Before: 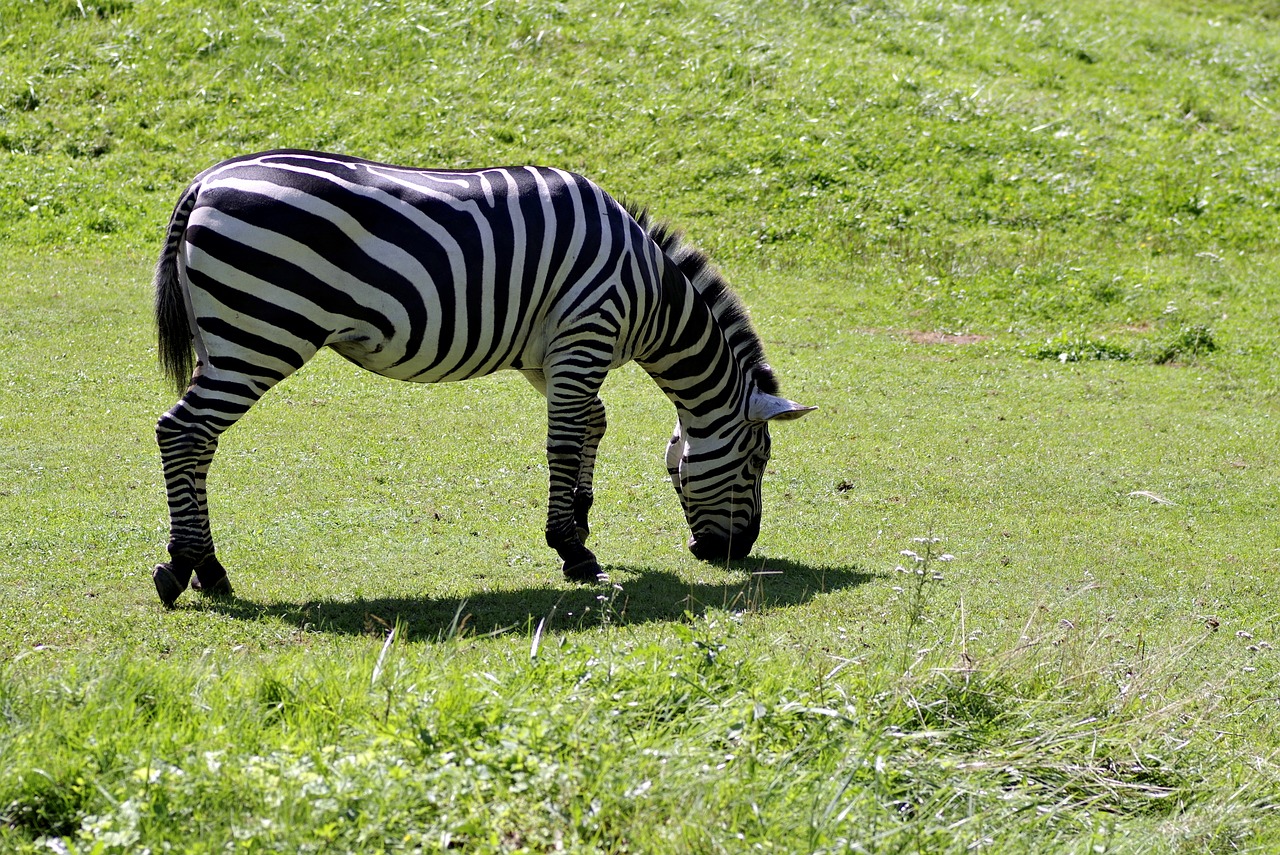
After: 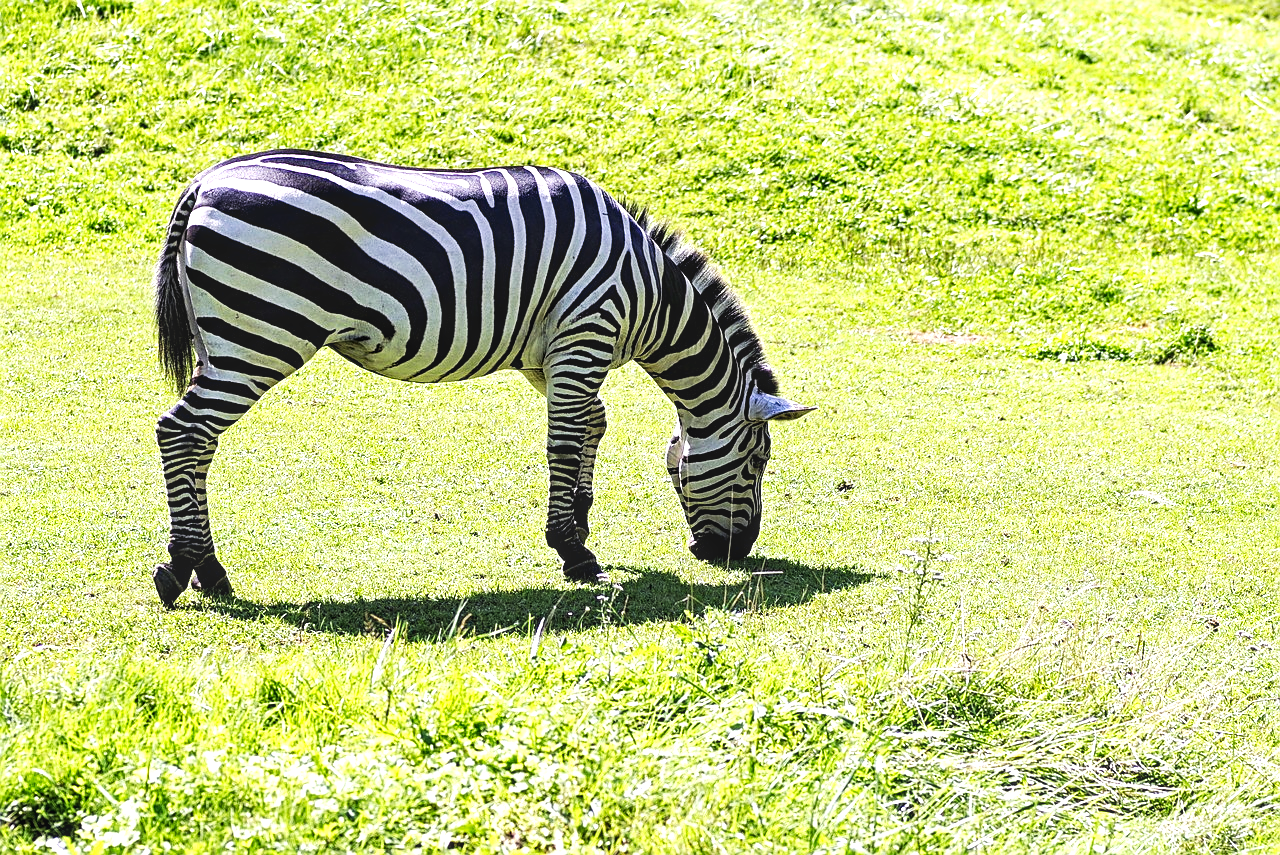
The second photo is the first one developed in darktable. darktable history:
sharpen: on, module defaults
tone curve: curves: ch0 [(0.016, 0.011) (0.204, 0.146) (0.515, 0.476) (0.78, 0.795) (1, 0.981)], preserve colors none
exposure: black level correction 0, exposure 1.2 EV, compensate highlight preservation false
local contrast: on, module defaults
